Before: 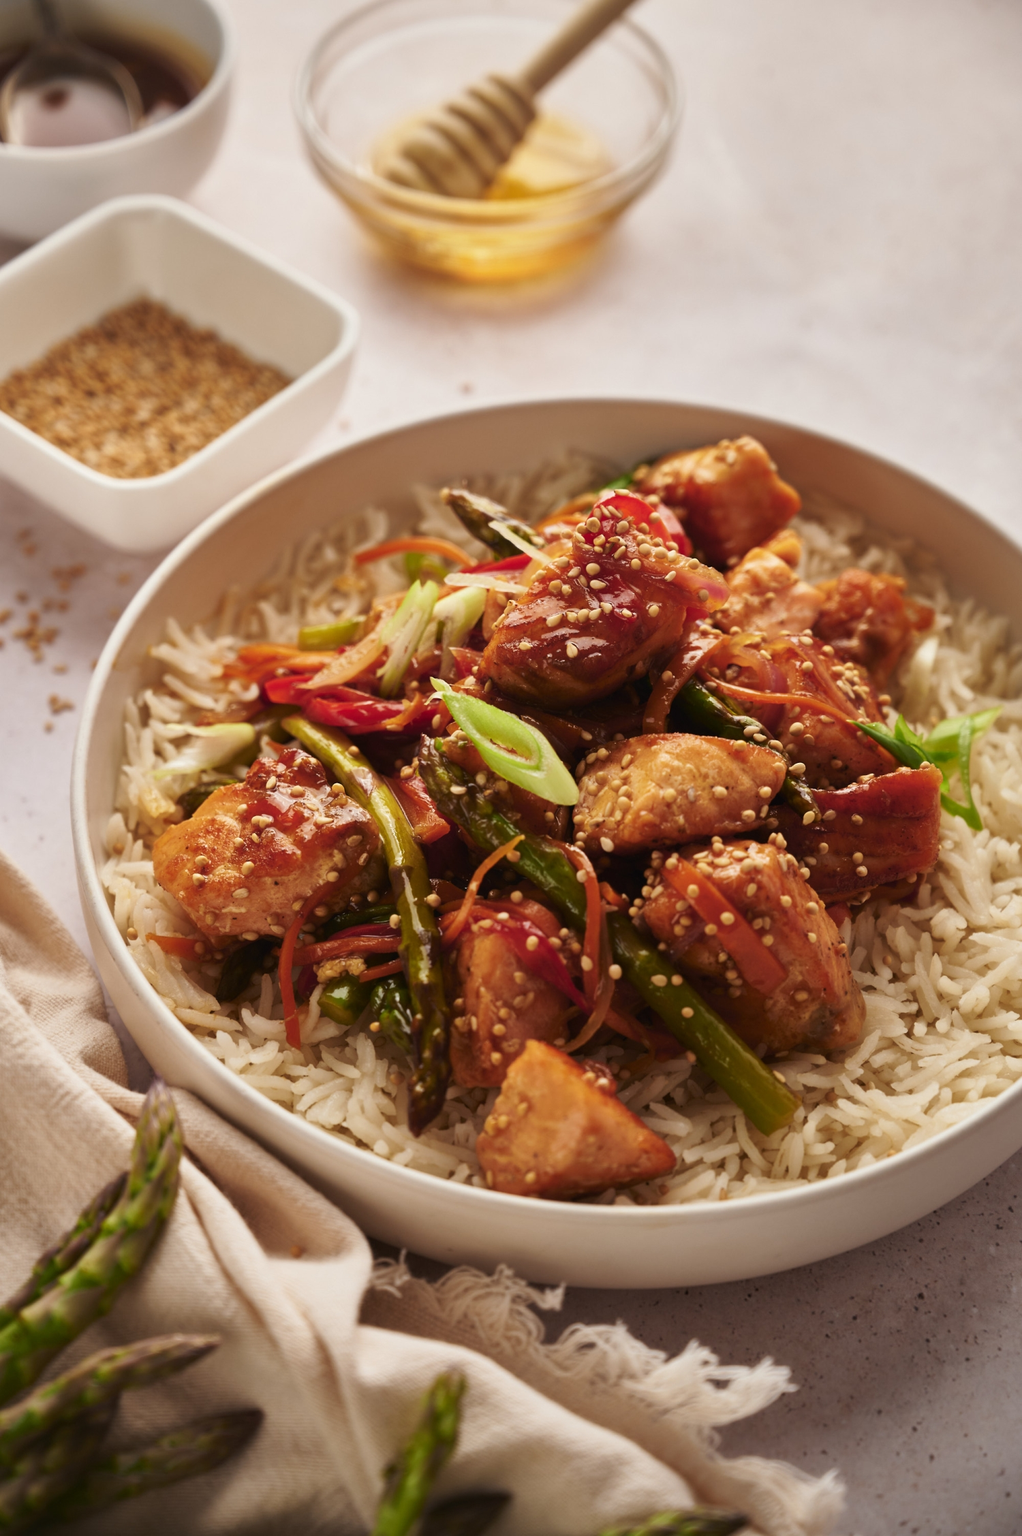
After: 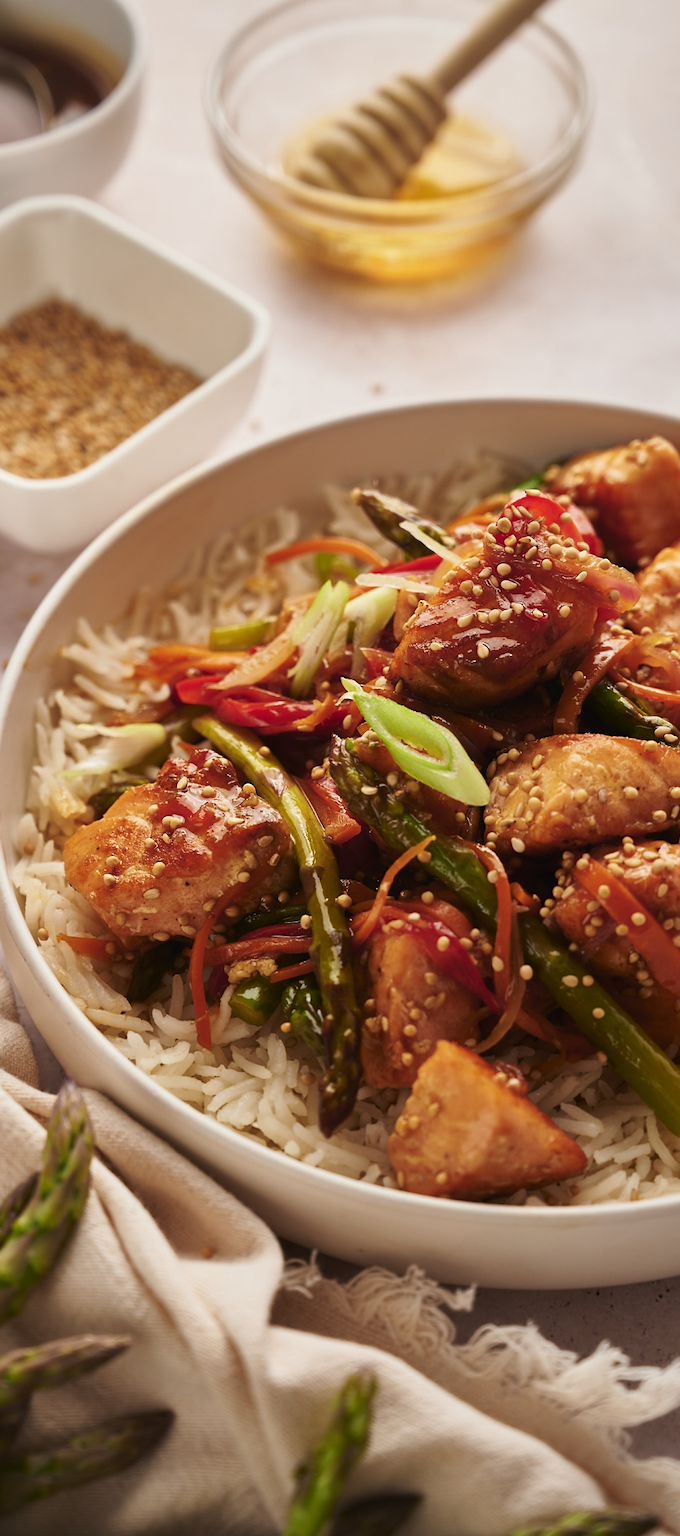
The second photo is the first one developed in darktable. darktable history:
sharpen: radius 0.969, amount 0.604
crop and rotate: left 8.786%, right 24.548%
